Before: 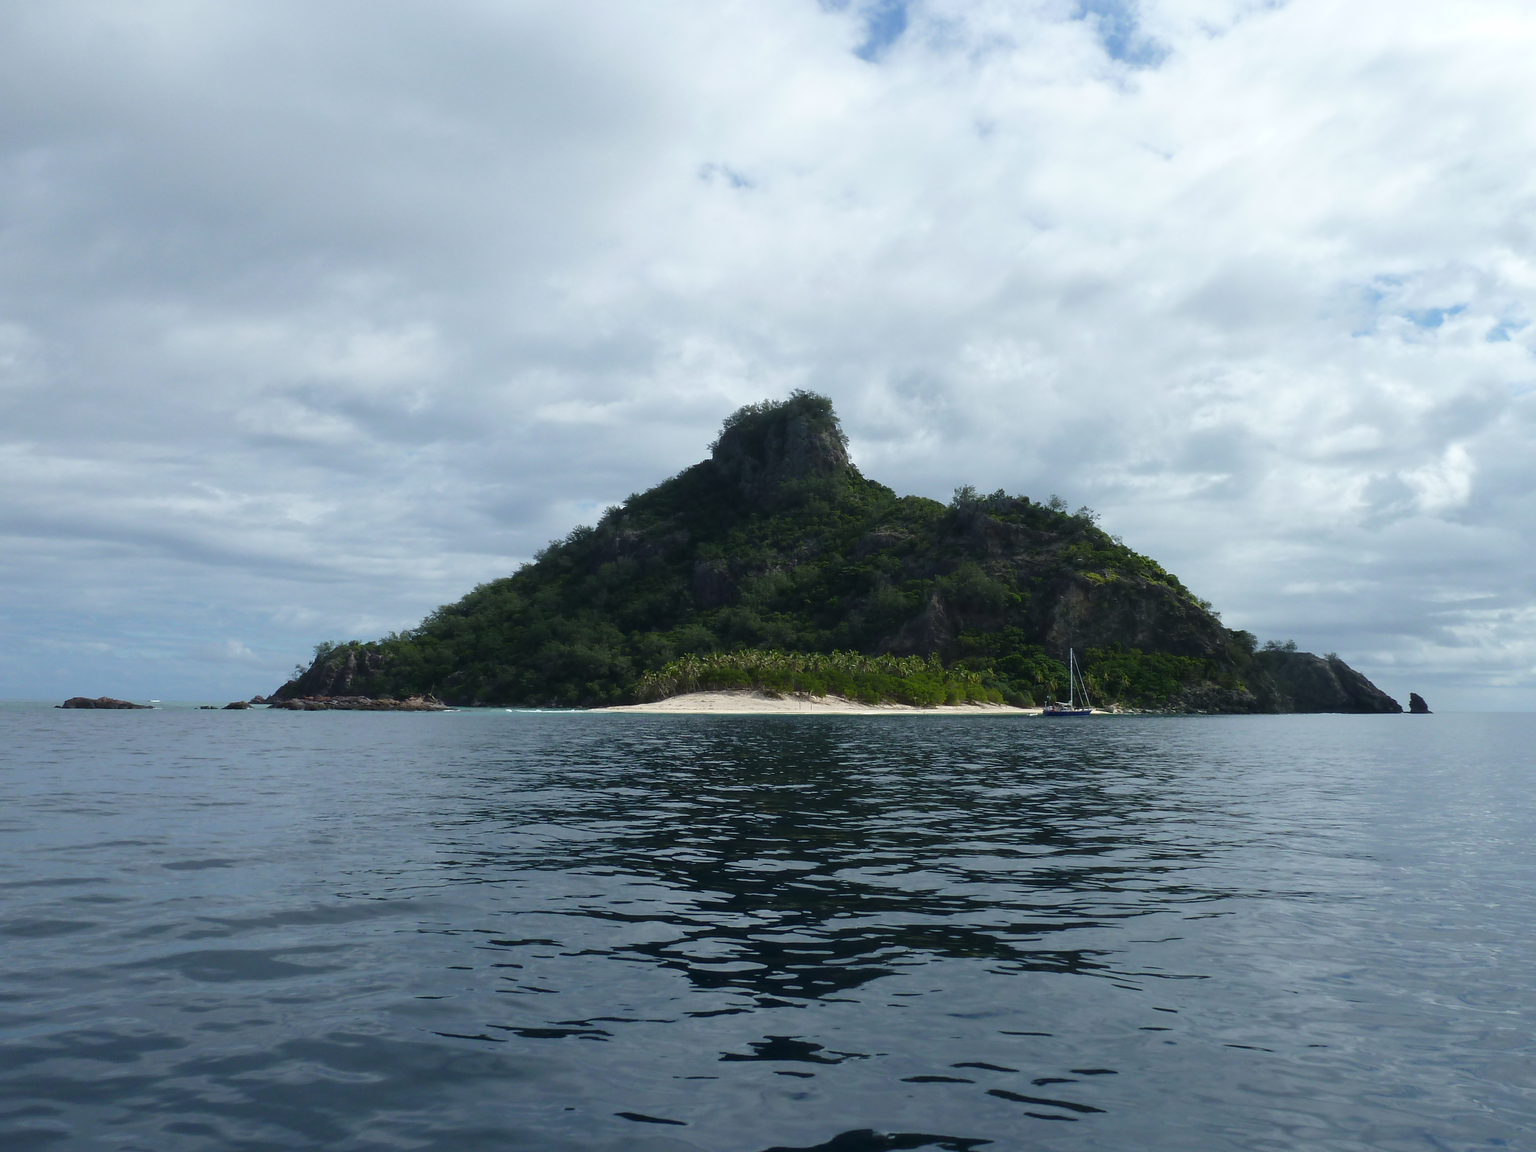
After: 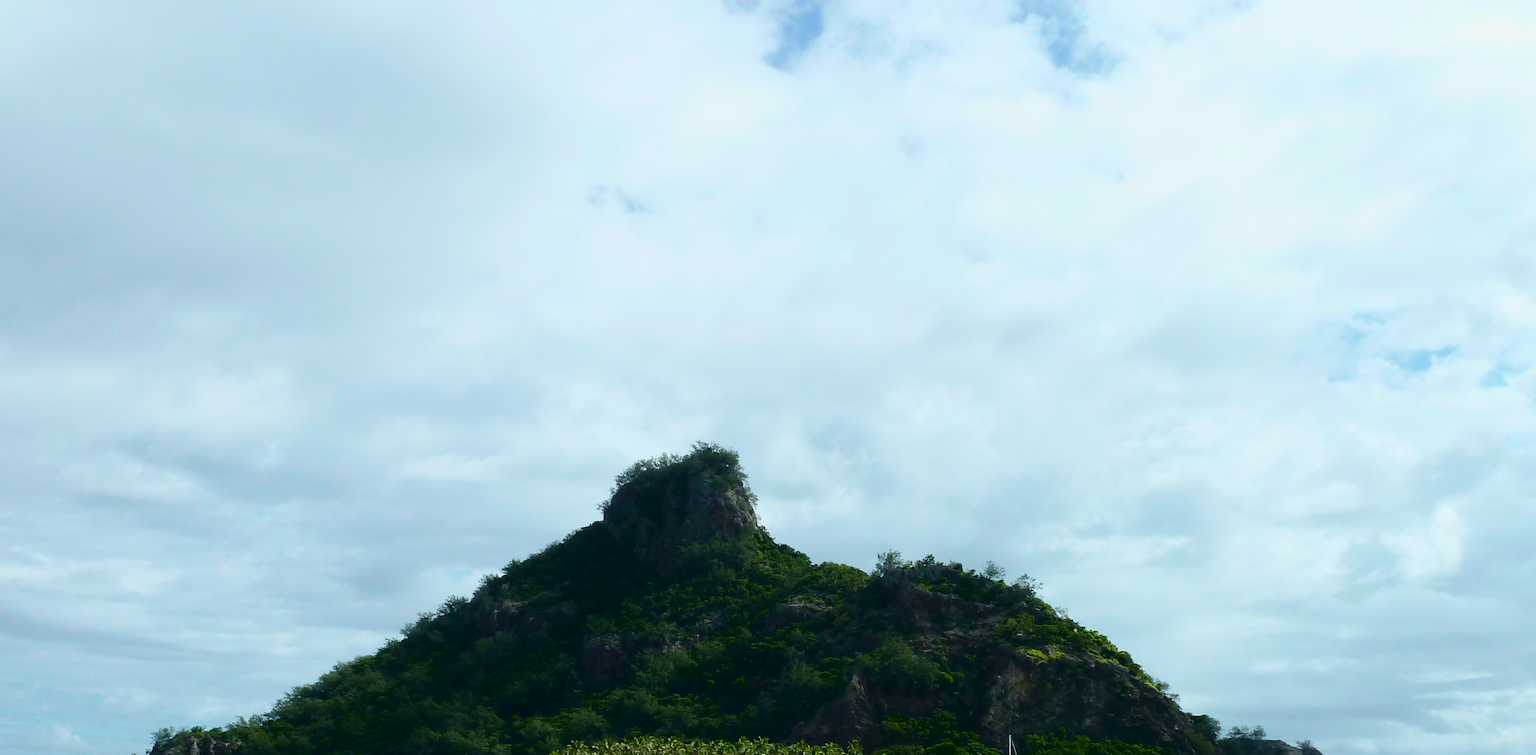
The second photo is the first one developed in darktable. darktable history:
tone curve: curves: ch0 [(0, 0) (0.042, 0.023) (0.157, 0.114) (0.302, 0.308) (0.44, 0.507) (0.607, 0.705) (0.824, 0.882) (1, 0.965)]; ch1 [(0, 0) (0.339, 0.334) (0.445, 0.419) (0.476, 0.454) (0.503, 0.501) (0.517, 0.513) (0.551, 0.567) (0.622, 0.662) (0.706, 0.741) (1, 1)]; ch2 [(0, 0) (0.327, 0.318) (0.417, 0.426) (0.46, 0.453) (0.502, 0.5) (0.514, 0.524) (0.547, 0.572) (0.615, 0.656) (0.717, 0.778) (1, 1)], color space Lab, independent channels, preserve colors none
crop and rotate: left 11.765%, bottom 42.136%
